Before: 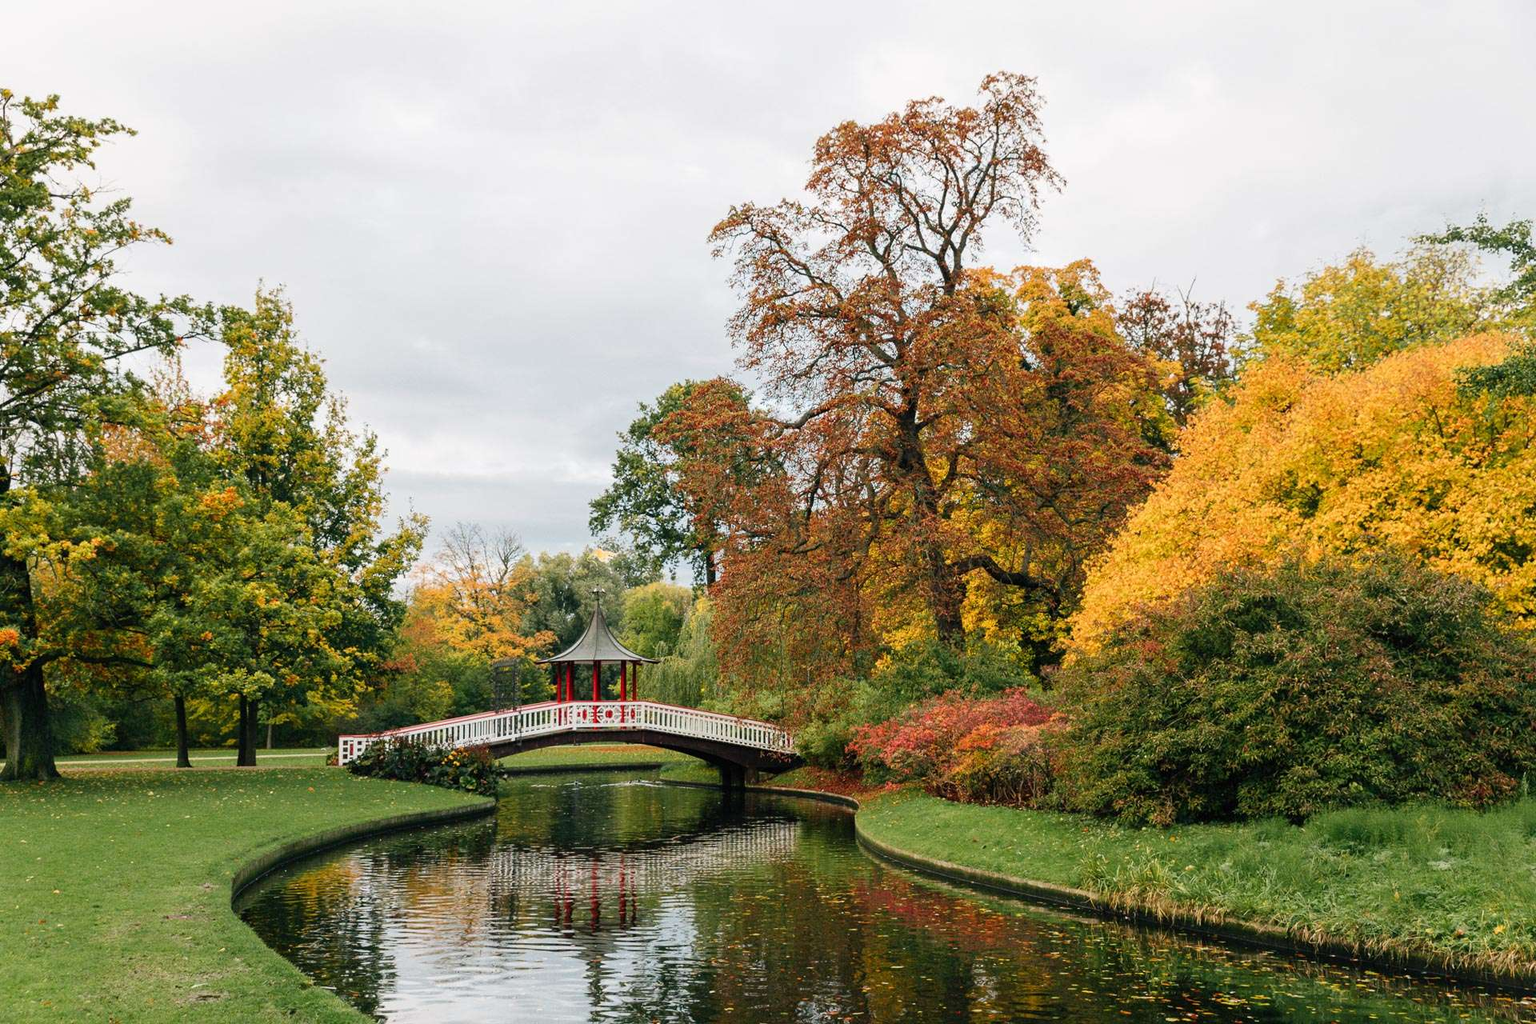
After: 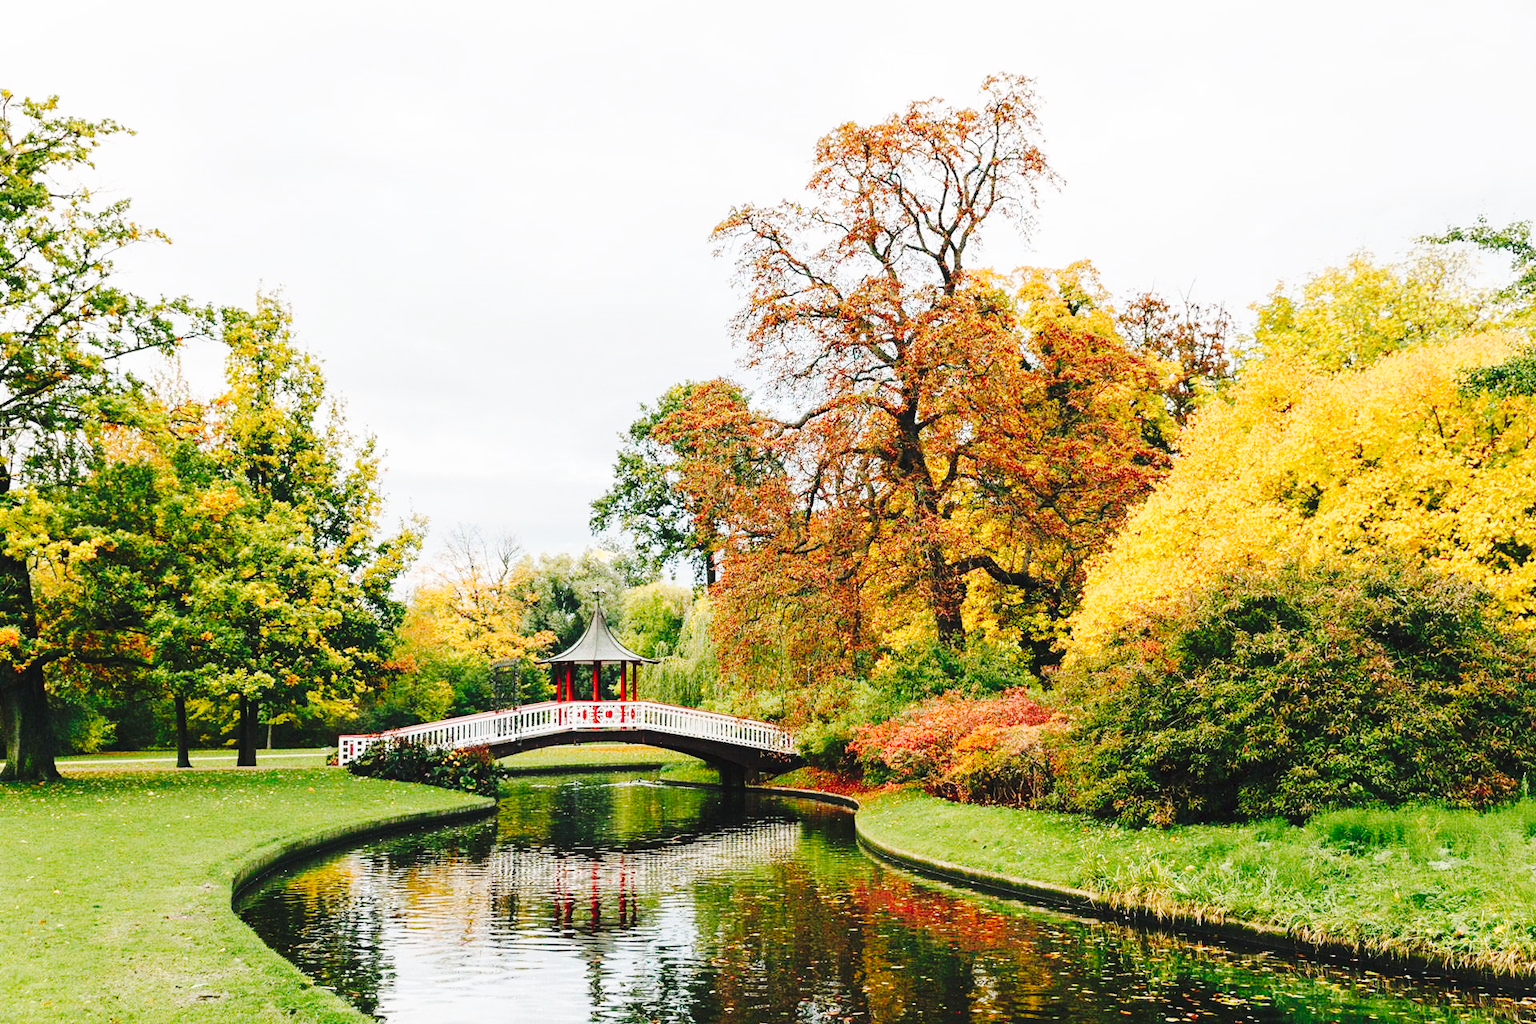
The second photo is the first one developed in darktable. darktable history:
base curve: curves: ch0 [(0, 0) (0.028, 0.03) (0.121, 0.232) (0.46, 0.748) (0.859, 0.968) (1, 1)], preserve colors none
tone curve: curves: ch0 [(0, 0) (0.003, 0.049) (0.011, 0.052) (0.025, 0.061) (0.044, 0.08) (0.069, 0.101) (0.1, 0.119) (0.136, 0.139) (0.177, 0.172) (0.224, 0.222) (0.277, 0.292) (0.335, 0.367) (0.399, 0.444) (0.468, 0.538) (0.543, 0.623) (0.623, 0.713) (0.709, 0.784) (0.801, 0.844) (0.898, 0.916) (1, 1)], preserve colors none
